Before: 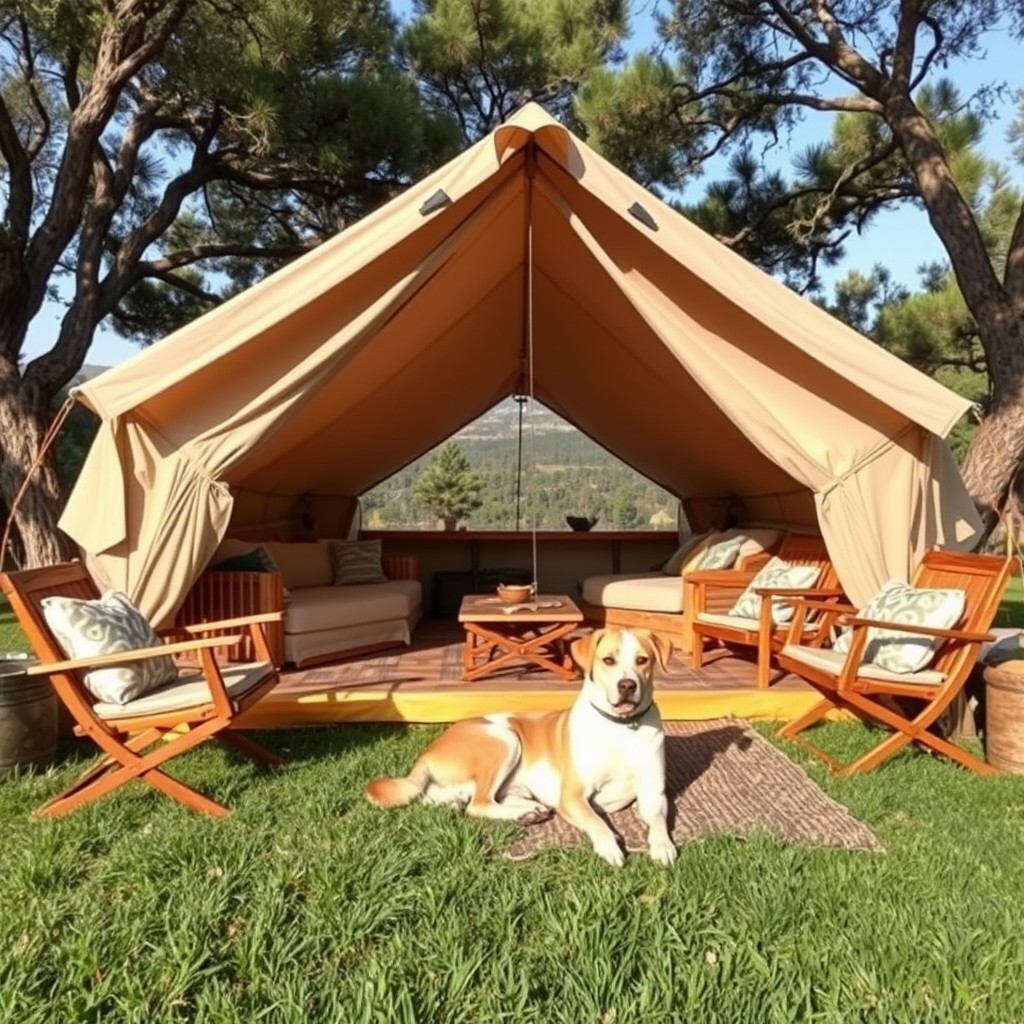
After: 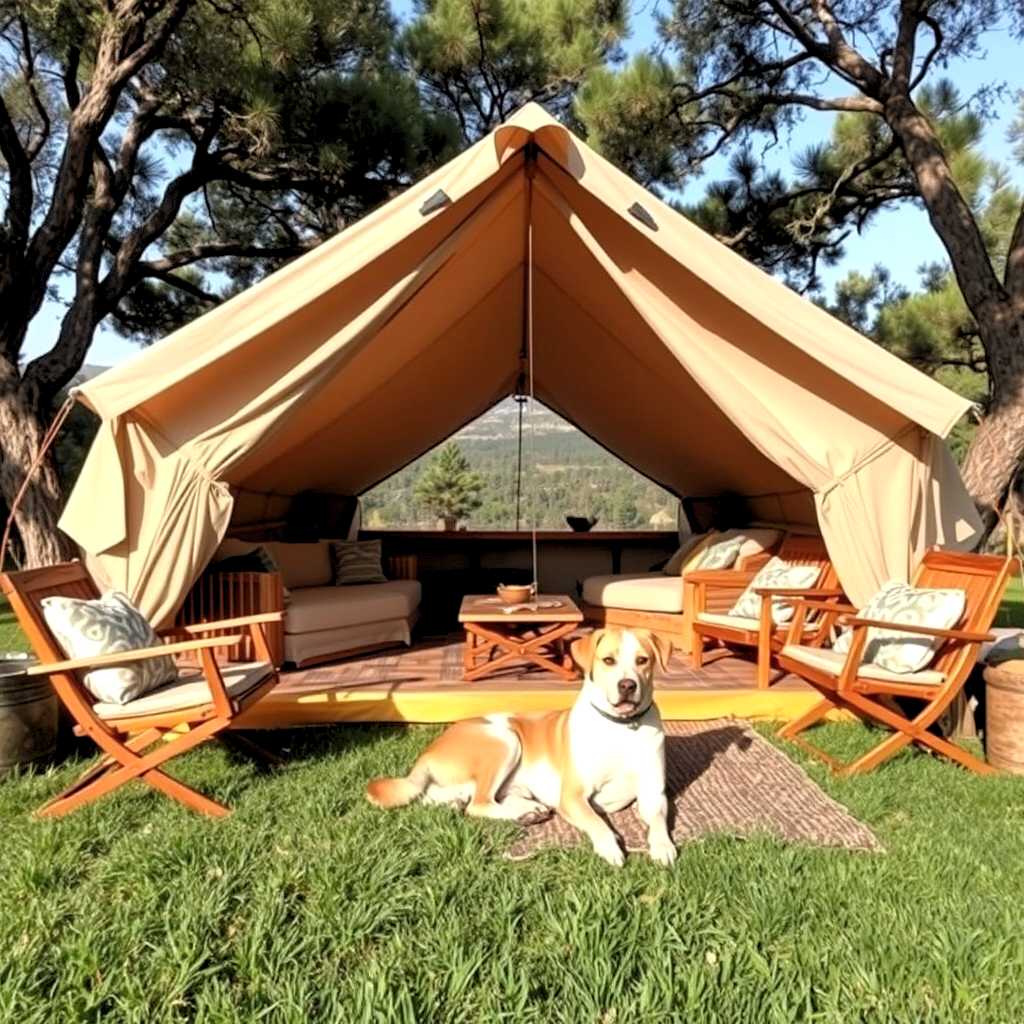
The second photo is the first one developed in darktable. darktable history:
rgb levels: levels [[0.01, 0.419, 0.839], [0, 0.5, 1], [0, 0.5, 1]]
exposure: compensate highlight preservation false
